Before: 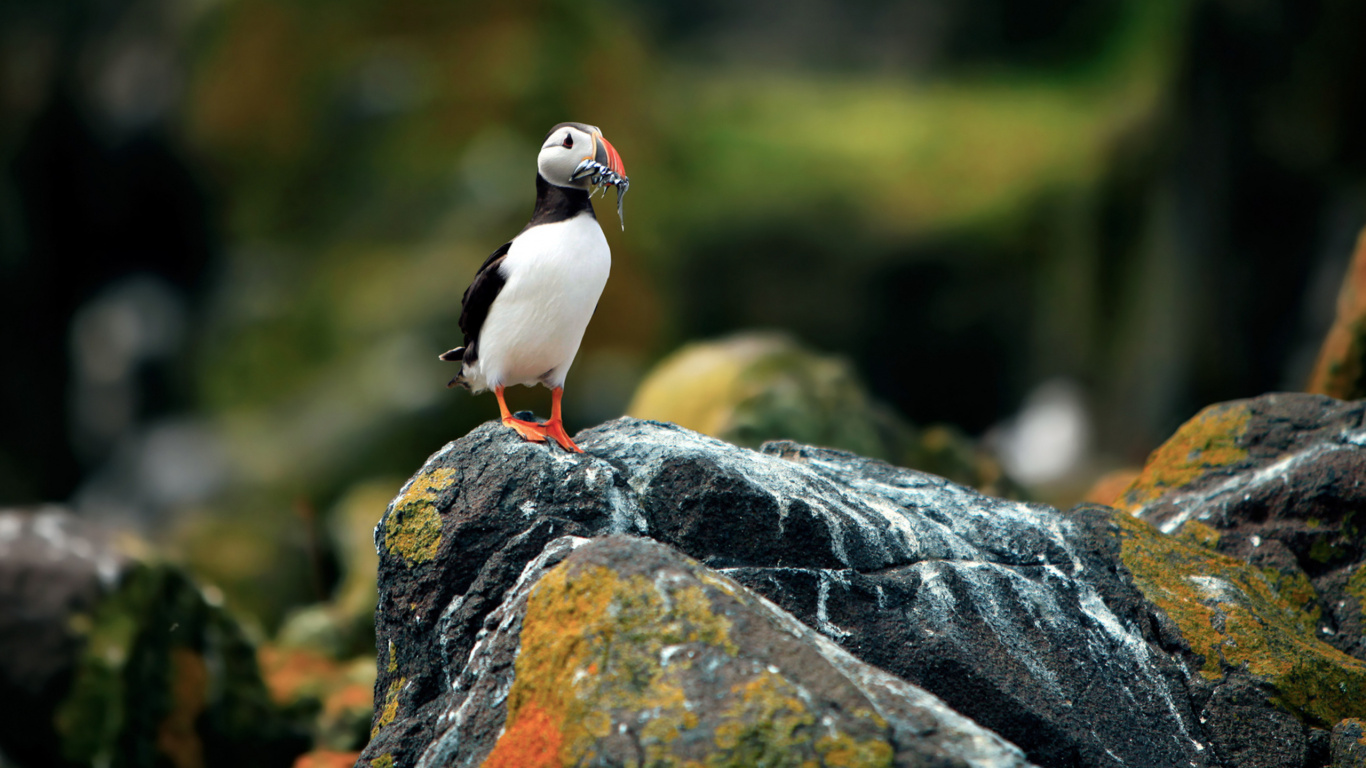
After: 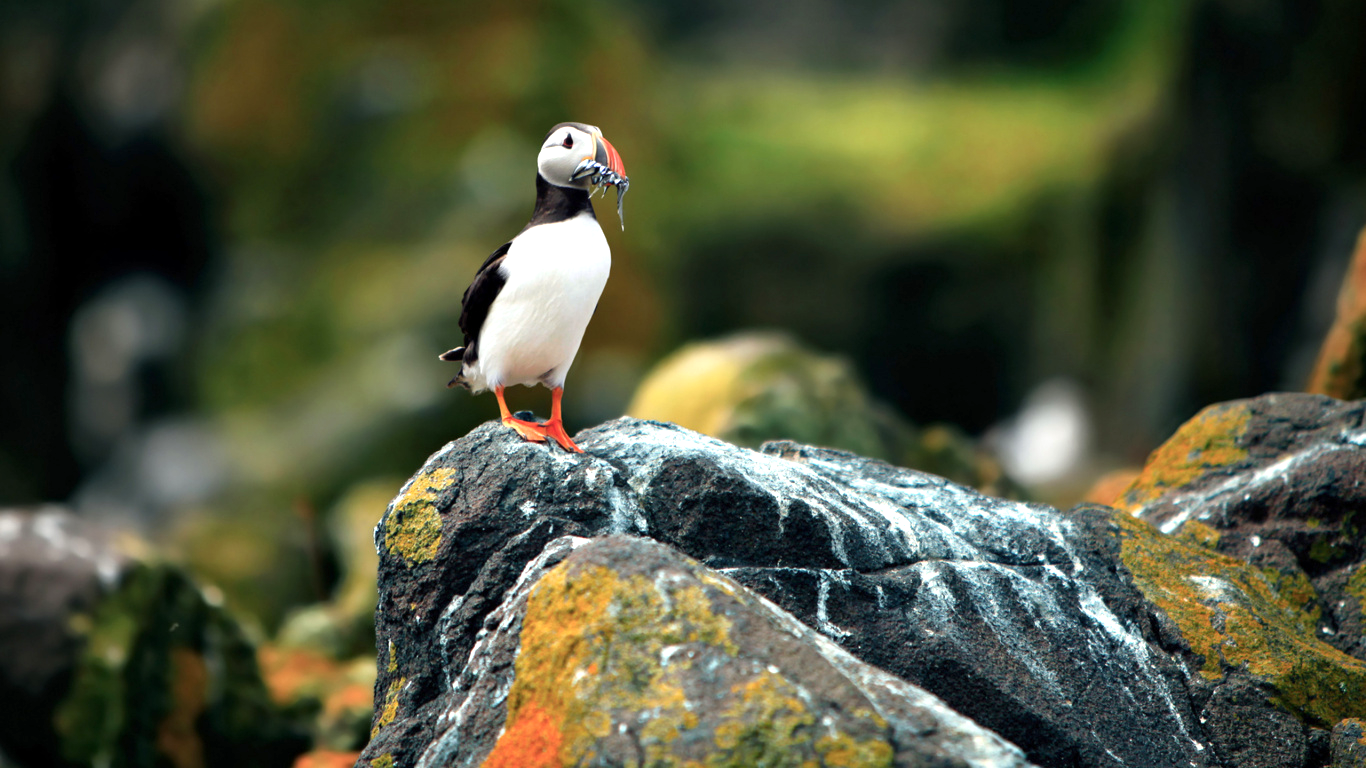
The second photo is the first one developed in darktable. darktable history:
exposure: exposure 0.57 EV, compensate highlight preservation false
